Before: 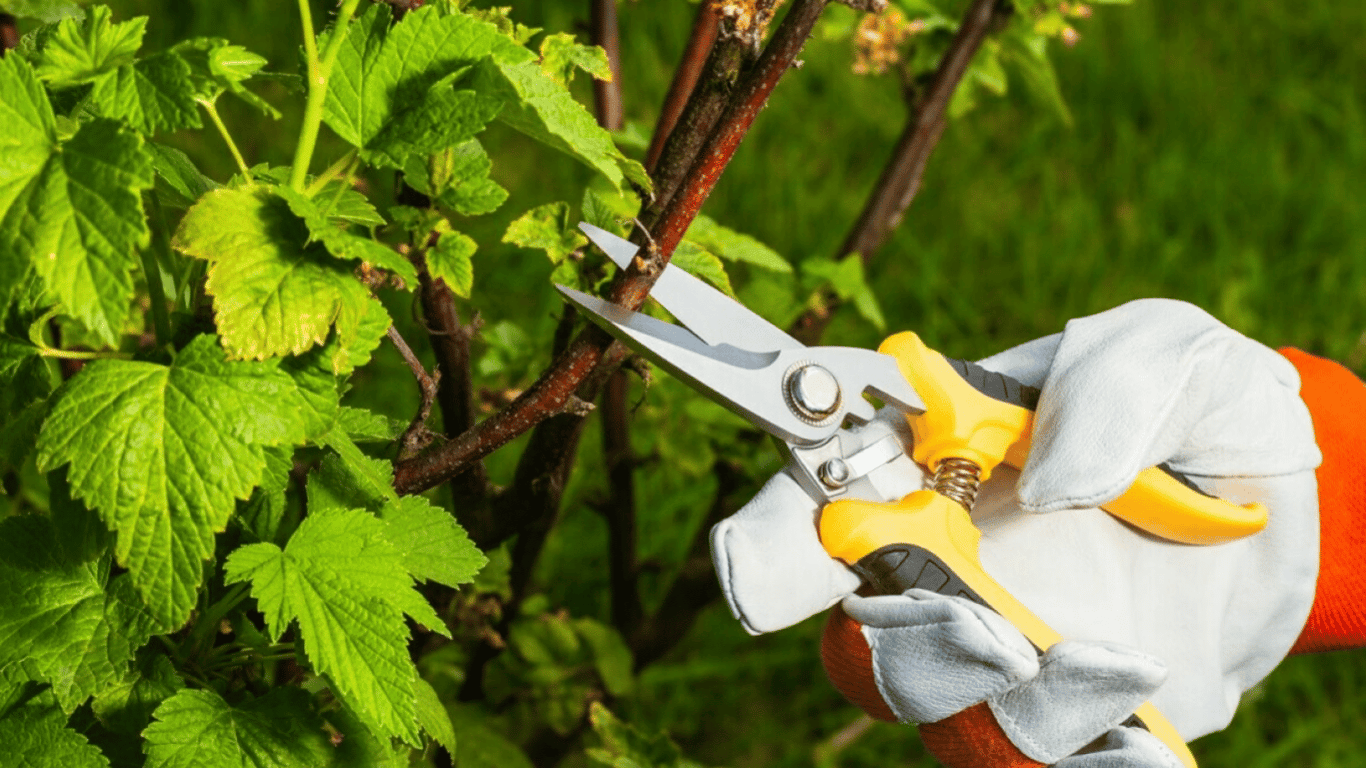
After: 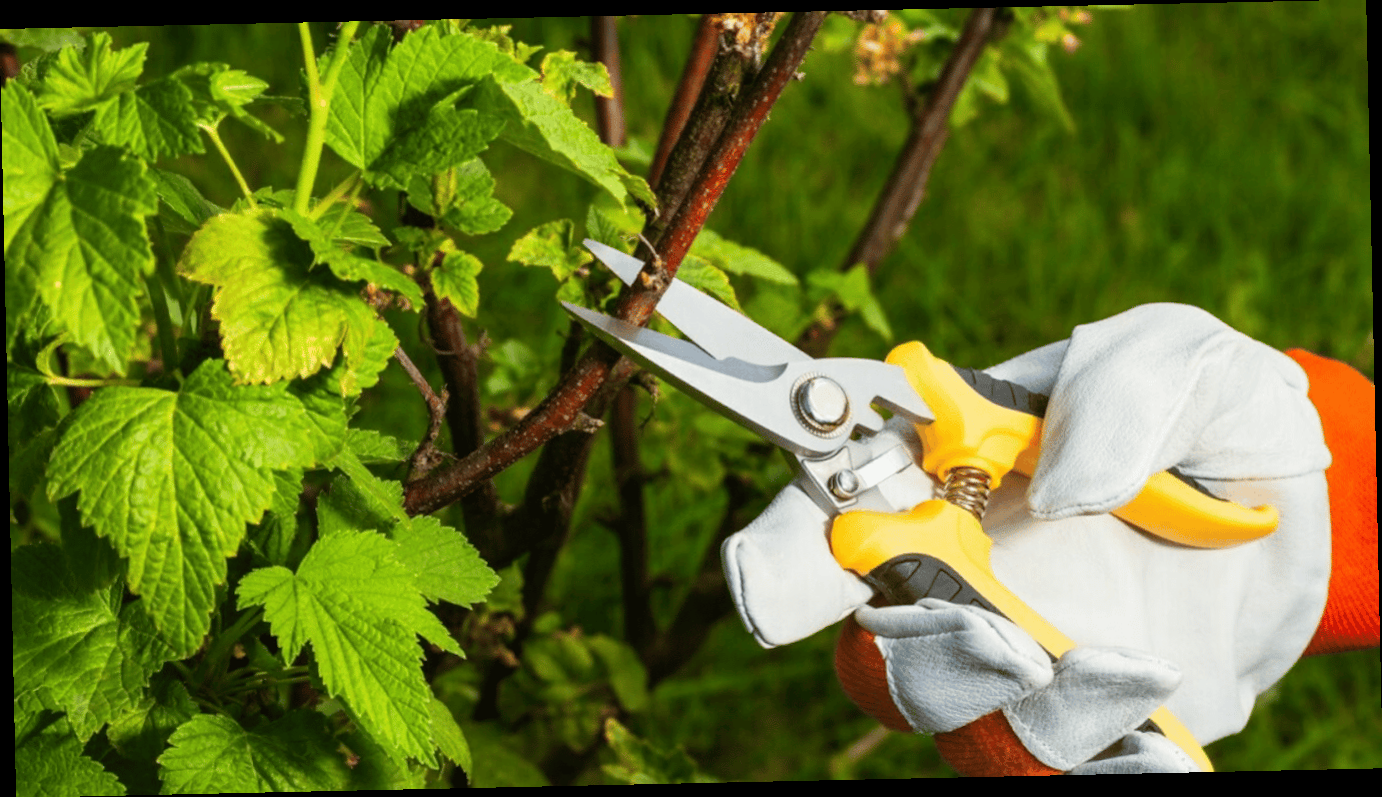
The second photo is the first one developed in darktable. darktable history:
rotate and perspective: rotation -1.24°, automatic cropping off
tone equalizer: on, module defaults
